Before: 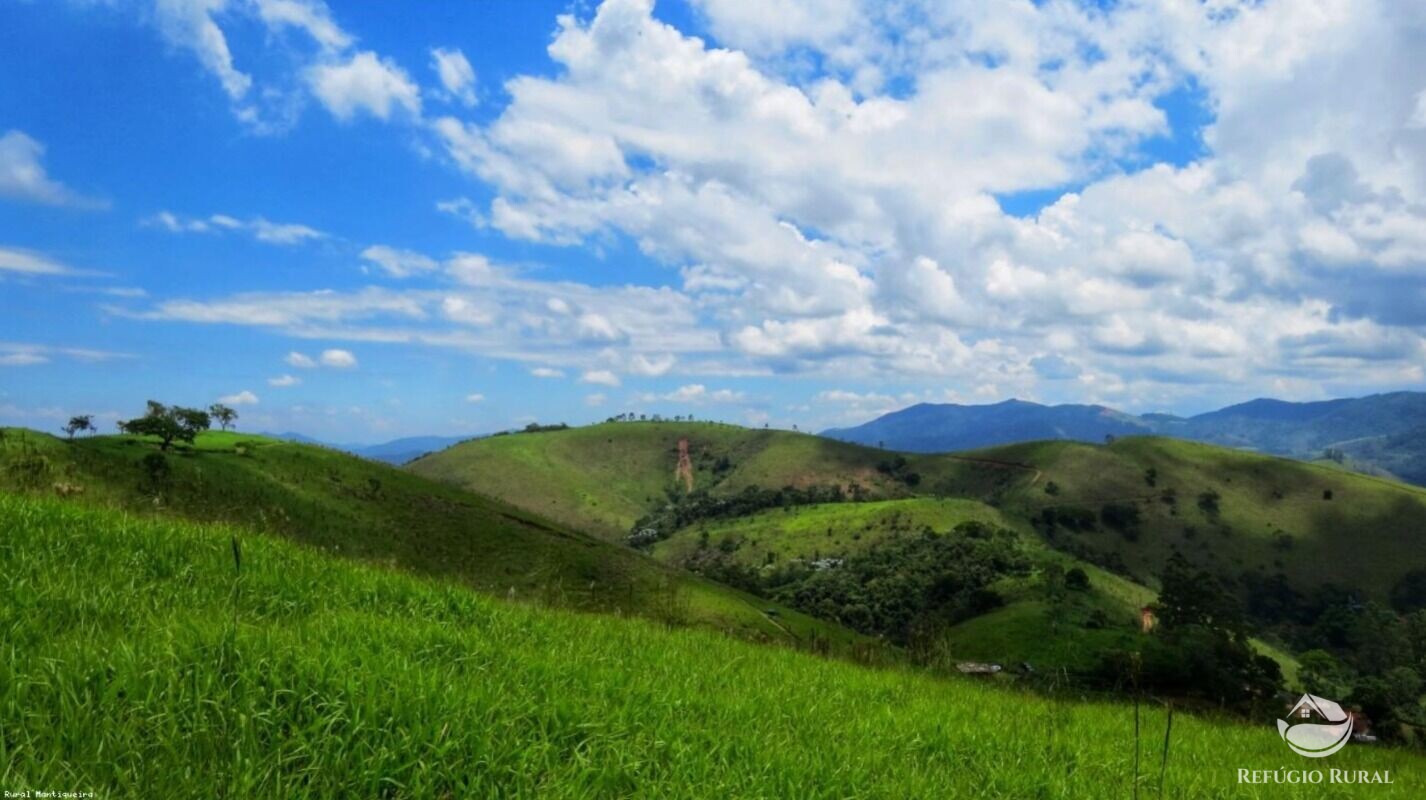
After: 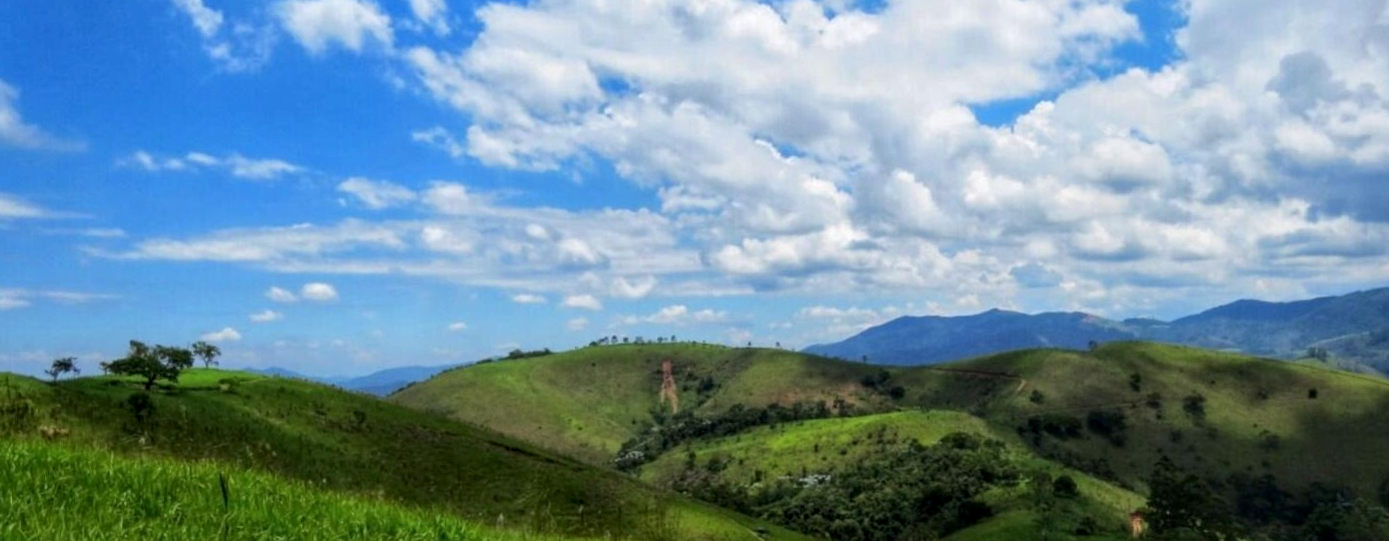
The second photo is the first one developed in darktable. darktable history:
local contrast: on, module defaults
crop and rotate: top 8.293%, bottom 20.996%
tone equalizer: on, module defaults
rotate and perspective: rotation -2°, crop left 0.022, crop right 0.978, crop top 0.049, crop bottom 0.951
